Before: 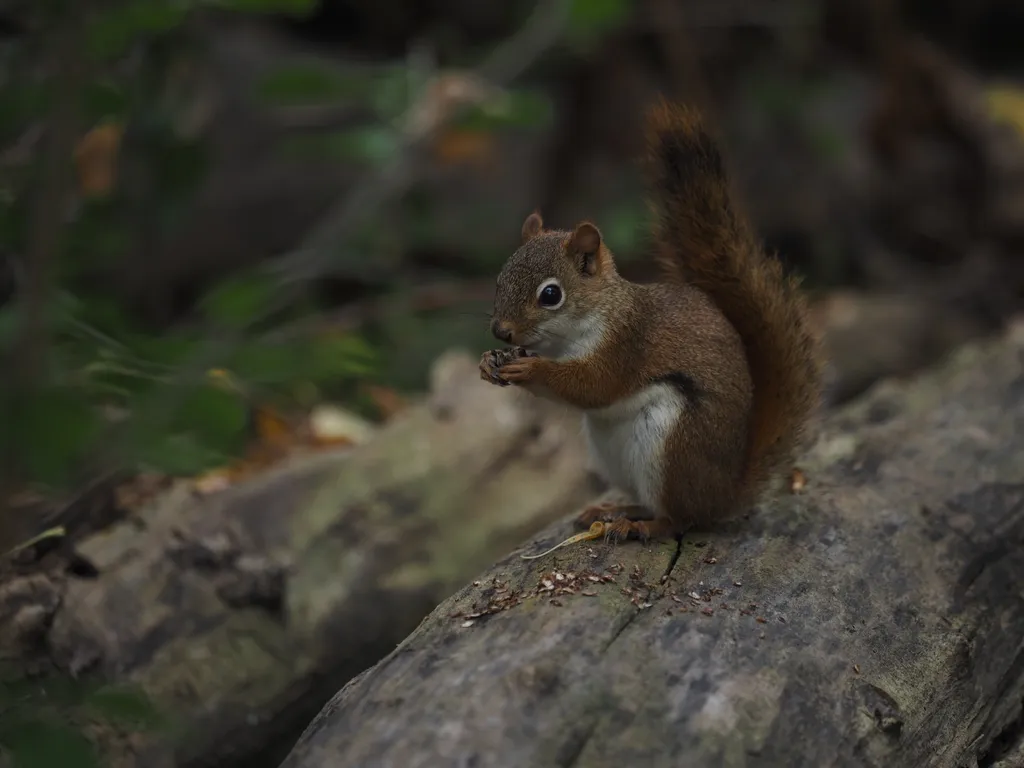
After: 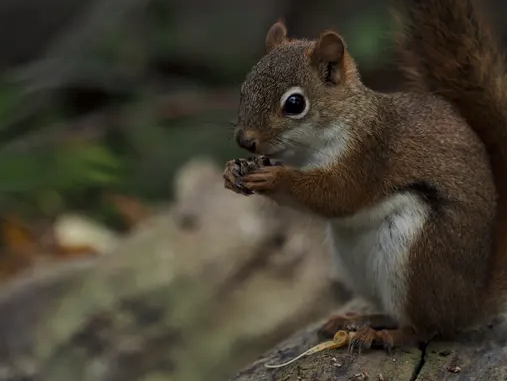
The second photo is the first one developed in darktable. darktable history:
local contrast: mode bilateral grid, contrast 29, coarseness 25, midtone range 0.2
crop: left 25.064%, top 24.997%, right 25.341%, bottom 25.352%
